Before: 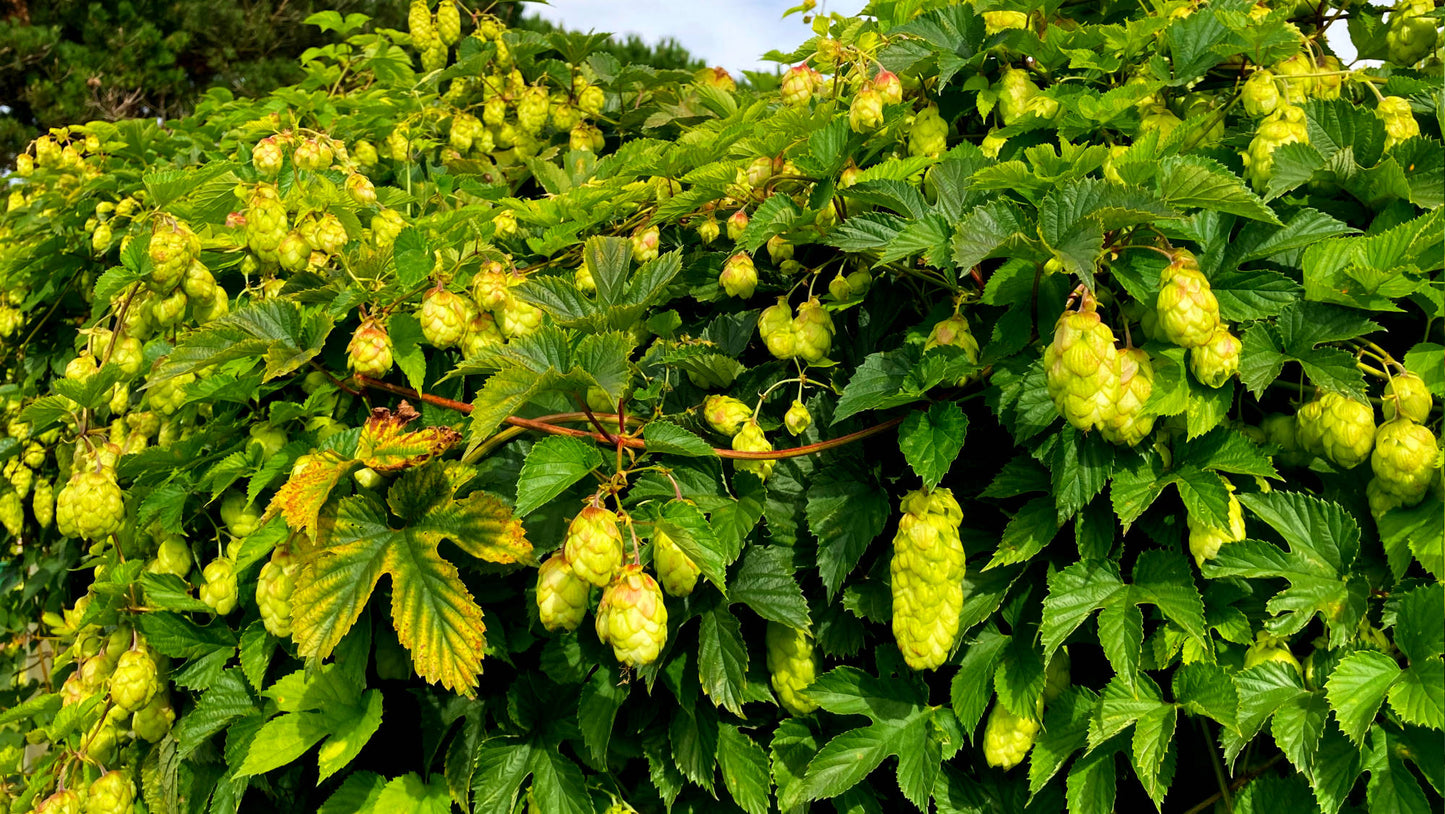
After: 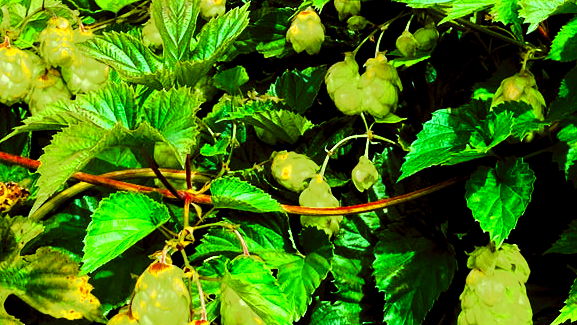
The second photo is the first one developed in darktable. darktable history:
color zones: curves: ch0 [(0.11, 0.396) (0.195, 0.36) (0.25, 0.5) (0.303, 0.412) (0.357, 0.544) (0.75, 0.5) (0.967, 0.328)]; ch1 [(0, 0.468) (0.112, 0.512) (0.202, 0.6) (0.25, 0.5) (0.307, 0.352) (0.357, 0.544) (0.75, 0.5) (0.963, 0.524)]
base curve: curves: ch0 [(0, 0) (0.032, 0.037) (0.105, 0.228) (0.435, 0.76) (0.856, 0.983) (1, 1)]
color balance rgb: shadows lift › luminance -7.7%, shadows lift › chroma 2.13%, shadows lift › hue 200.79°, power › luminance -7.77%, power › chroma 2.27%, power › hue 220.69°, highlights gain › luminance 15.15%, highlights gain › chroma 4%, highlights gain › hue 209.35°, global offset › luminance -0.21%, global offset › chroma 0.27%, perceptual saturation grading › global saturation 24.42%, perceptual saturation grading › highlights -24.42%, perceptual saturation grading › mid-tones 24.42%, perceptual saturation grading › shadows 40%, perceptual brilliance grading › global brilliance -5%, perceptual brilliance grading › highlights 24.42%, perceptual brilliance grading › mid-tones 7%, perceptual brilliance grading › shadows -5%
crop: left 30%, top 30%, right 30%, bottom 30%
